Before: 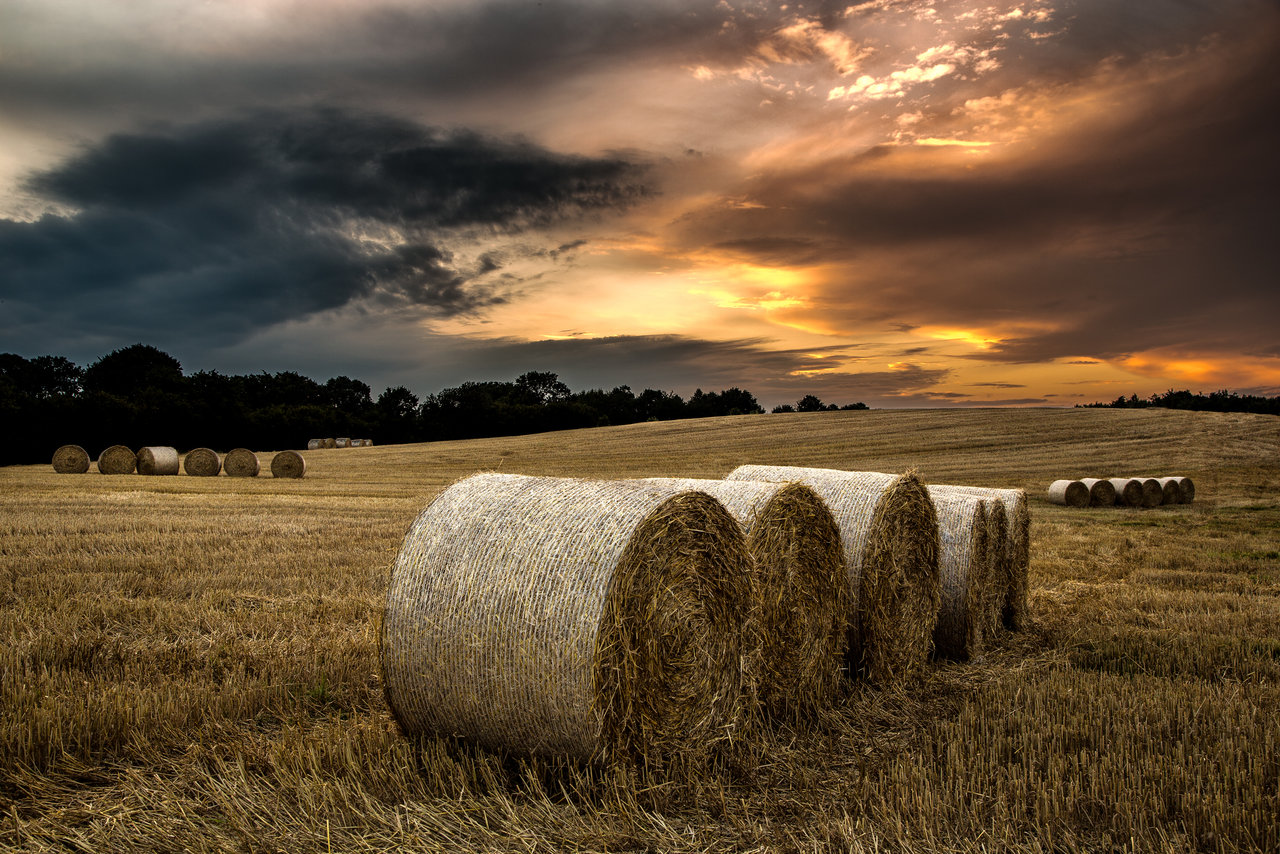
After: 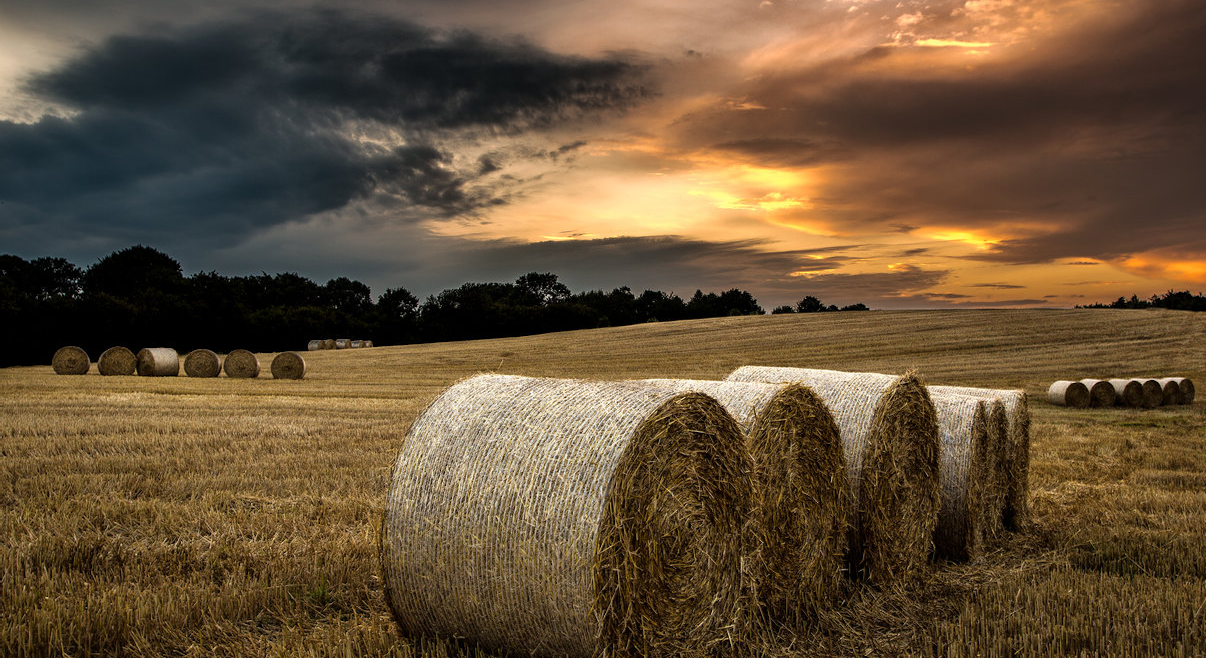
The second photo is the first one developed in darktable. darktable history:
crop and rotate: angle 0.03°, top 11.643%, right 5.651%, bottom 11.189%
exposure: compensate highlight preservation false
